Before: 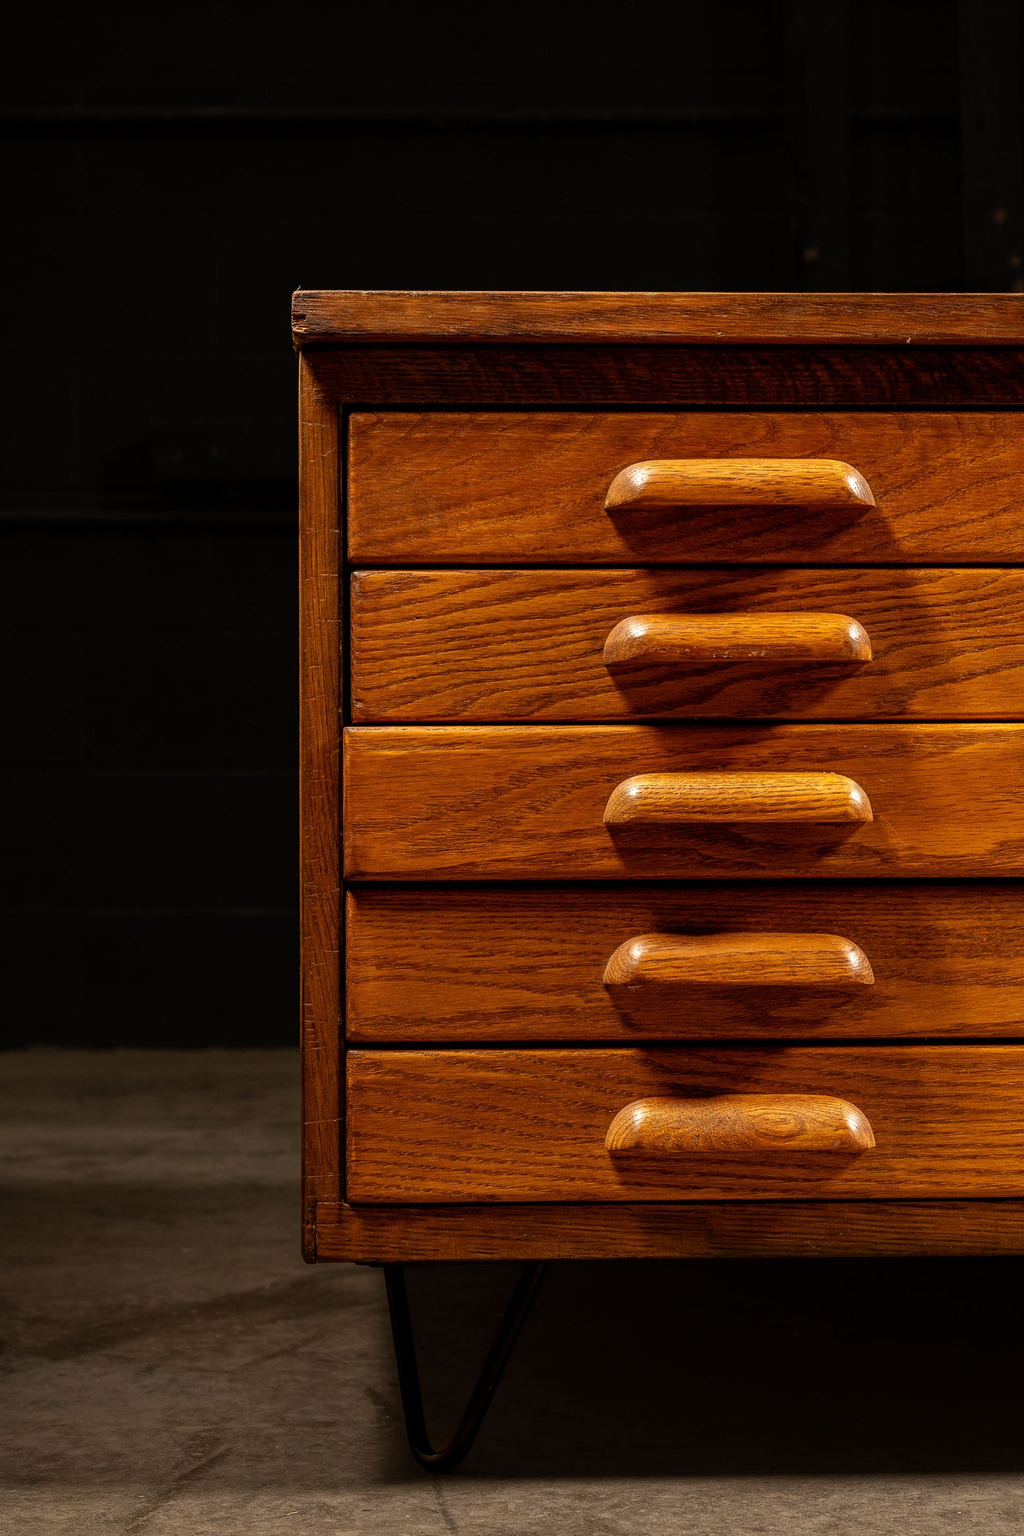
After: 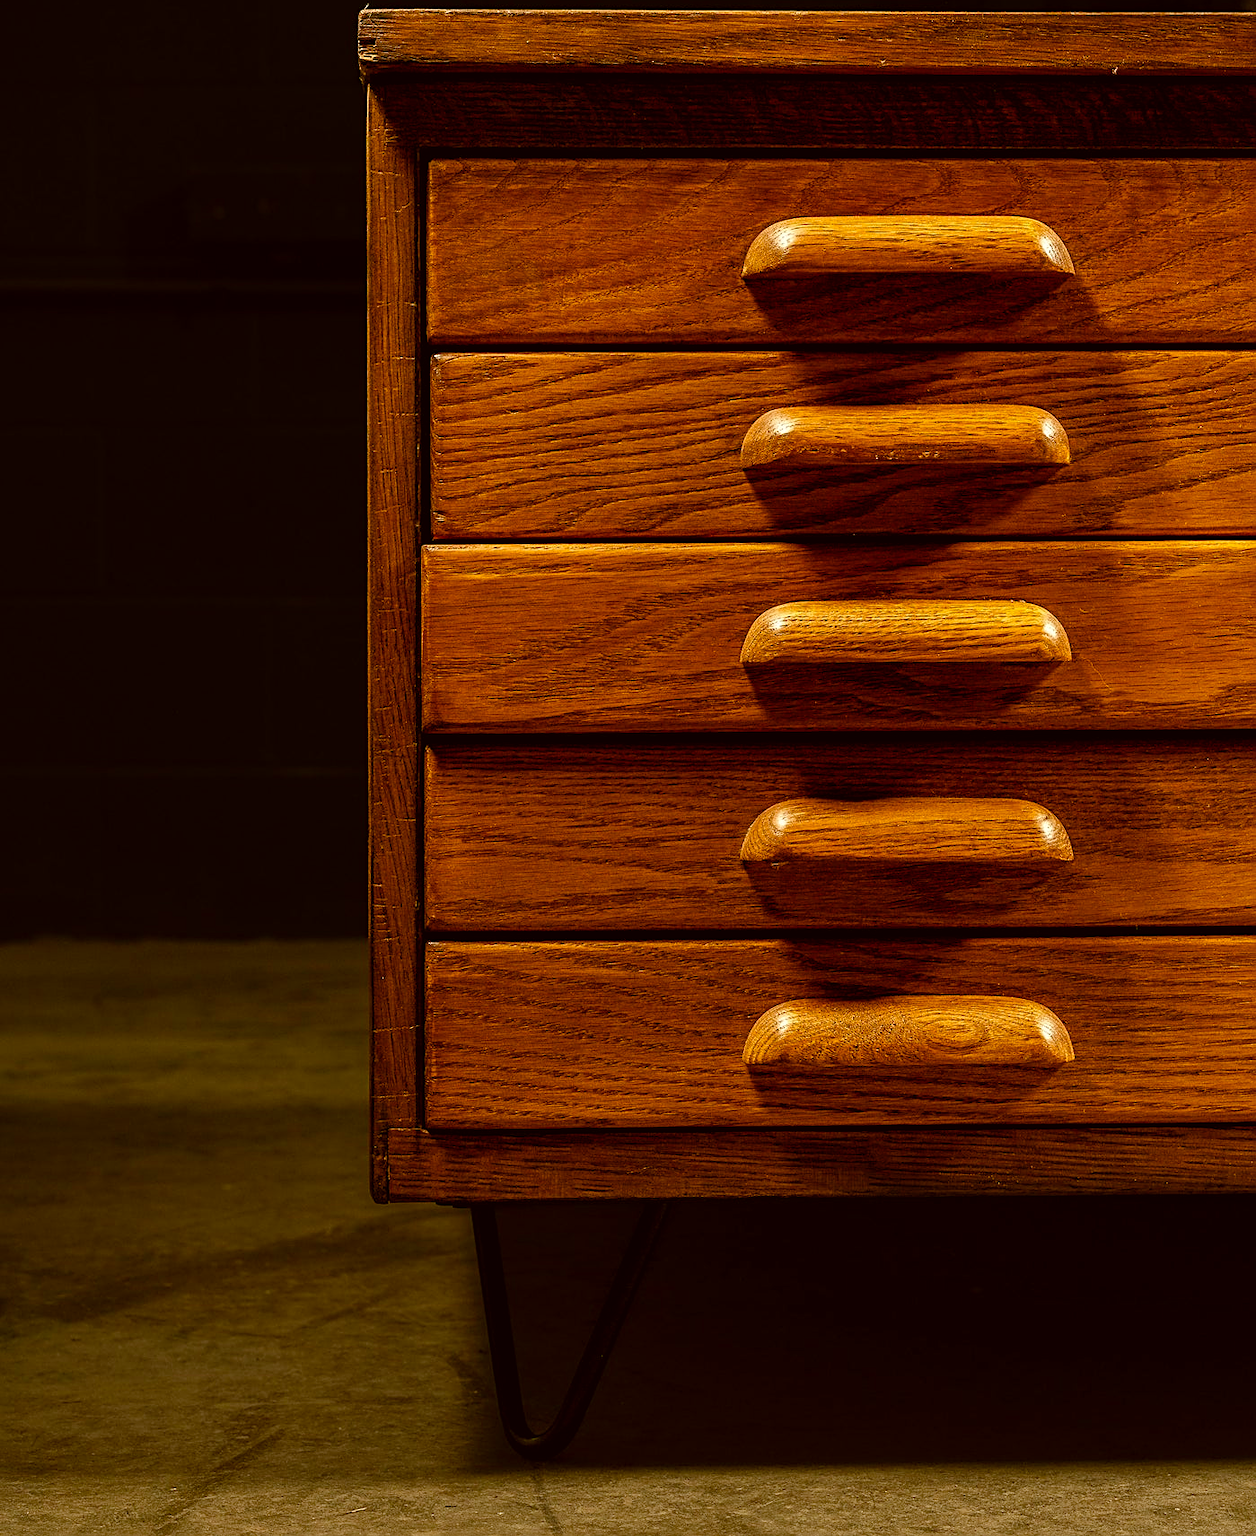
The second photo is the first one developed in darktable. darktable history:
sharpen: on, module defaults
crop and rotate: top 18.507%
color correction: highlights a* -1.43, highlights b* 10.12, shadows a* 0.395, shadows b* 19.35
color balance rgb: perceptual saturation grading › global saturation 20%, perceptual saturation grading › highlights -25%, perceptual saturation grading › shadows 50%
